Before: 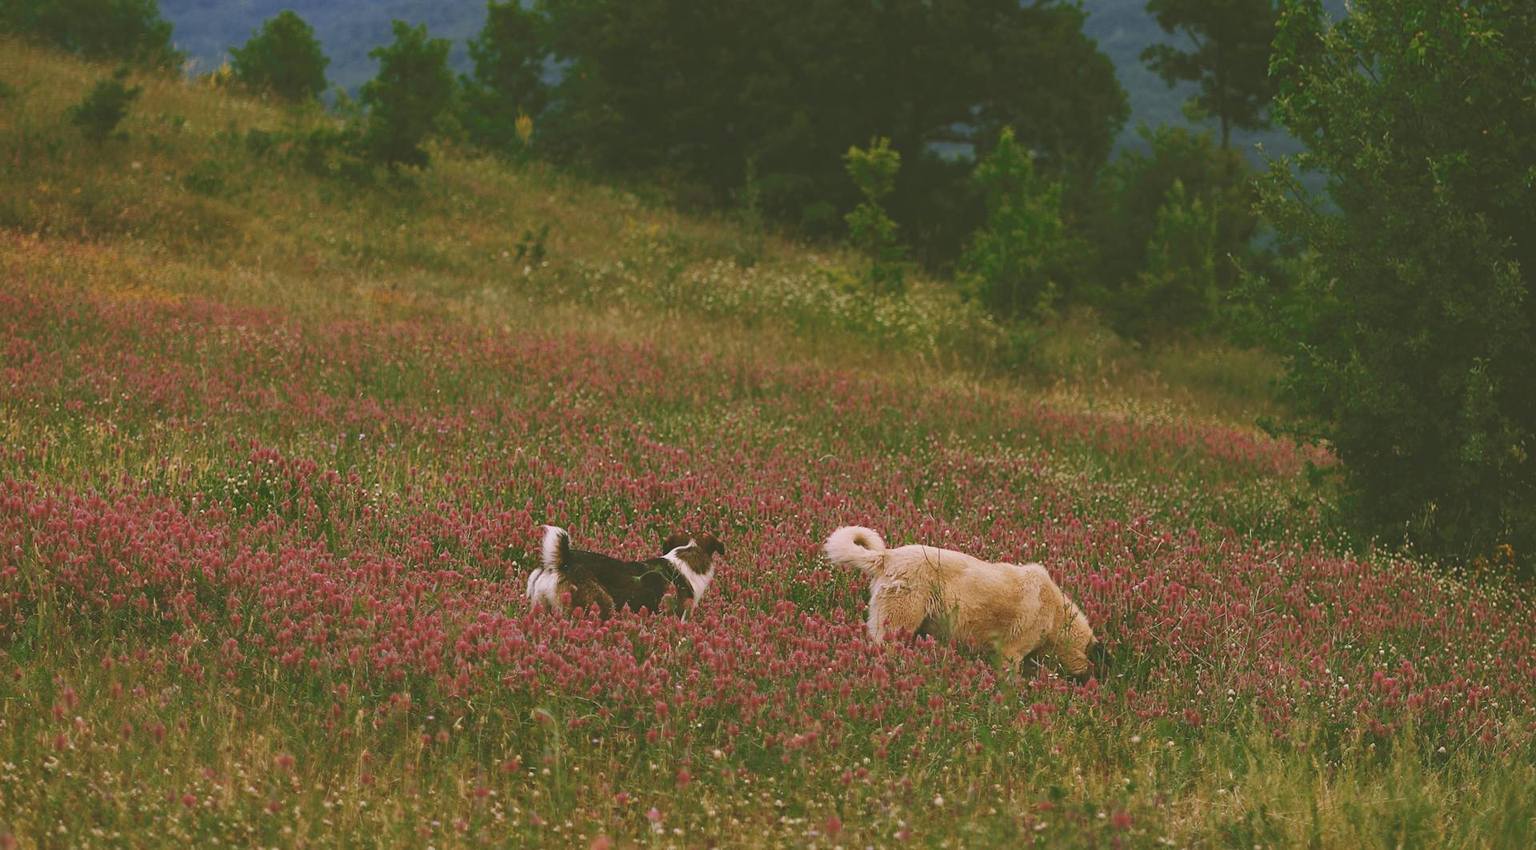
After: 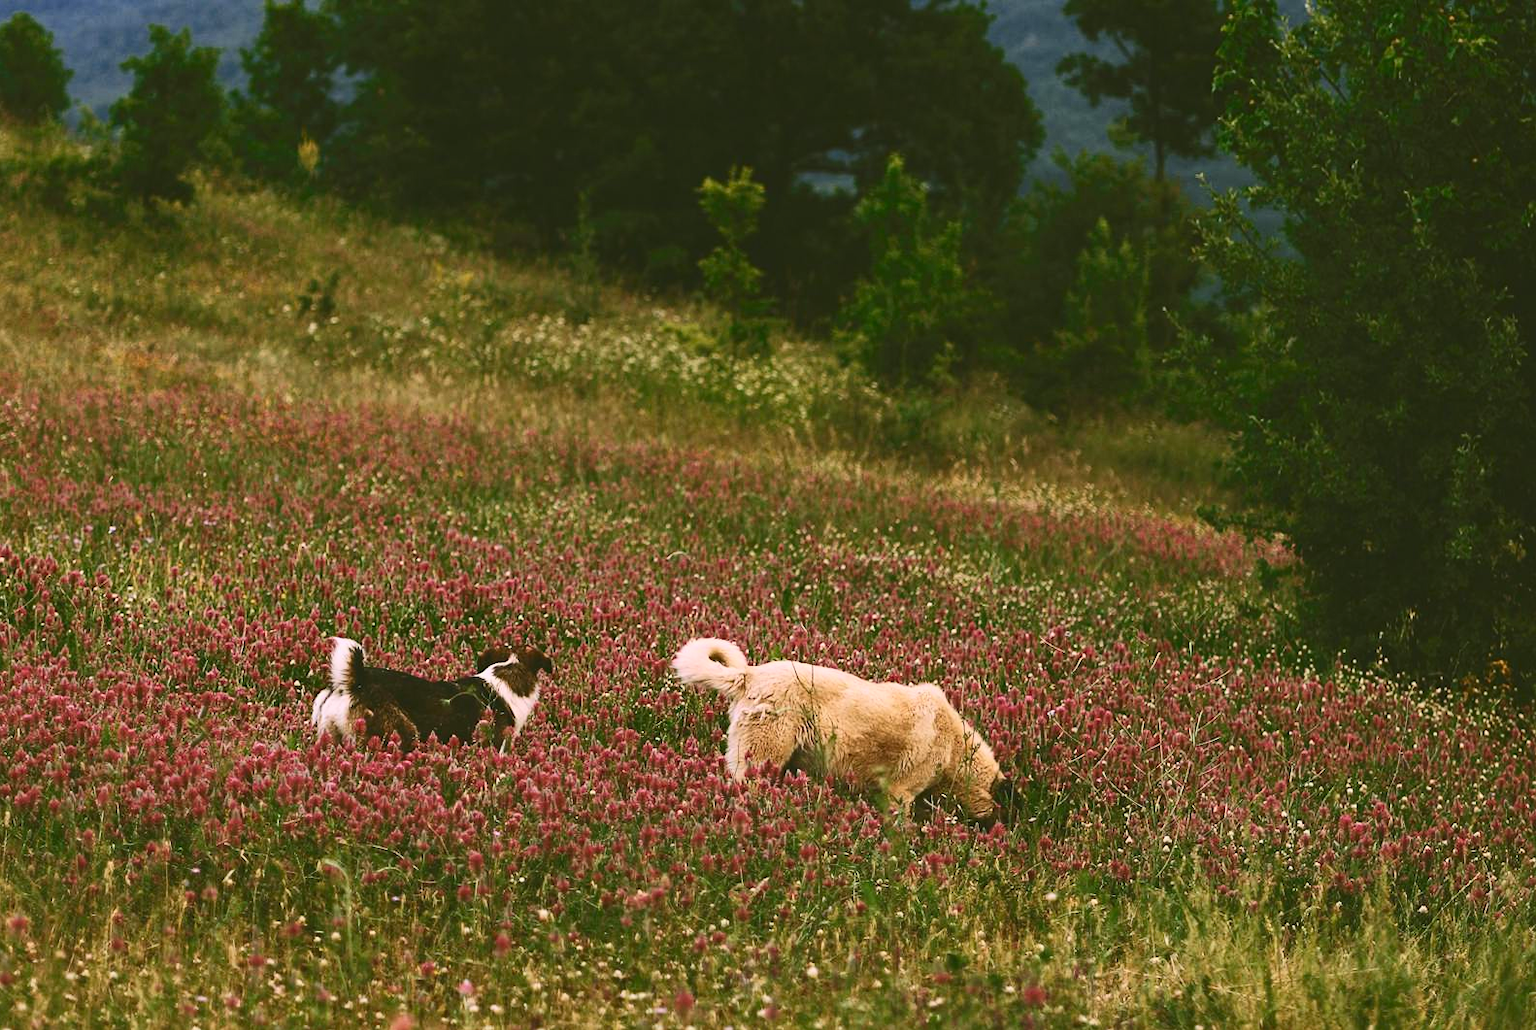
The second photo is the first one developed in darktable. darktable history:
contrast brightness saturation: contrast 0.4, brightness 0.1, saturation 0.21
crop: left 17.582%, bottom 0.031%
